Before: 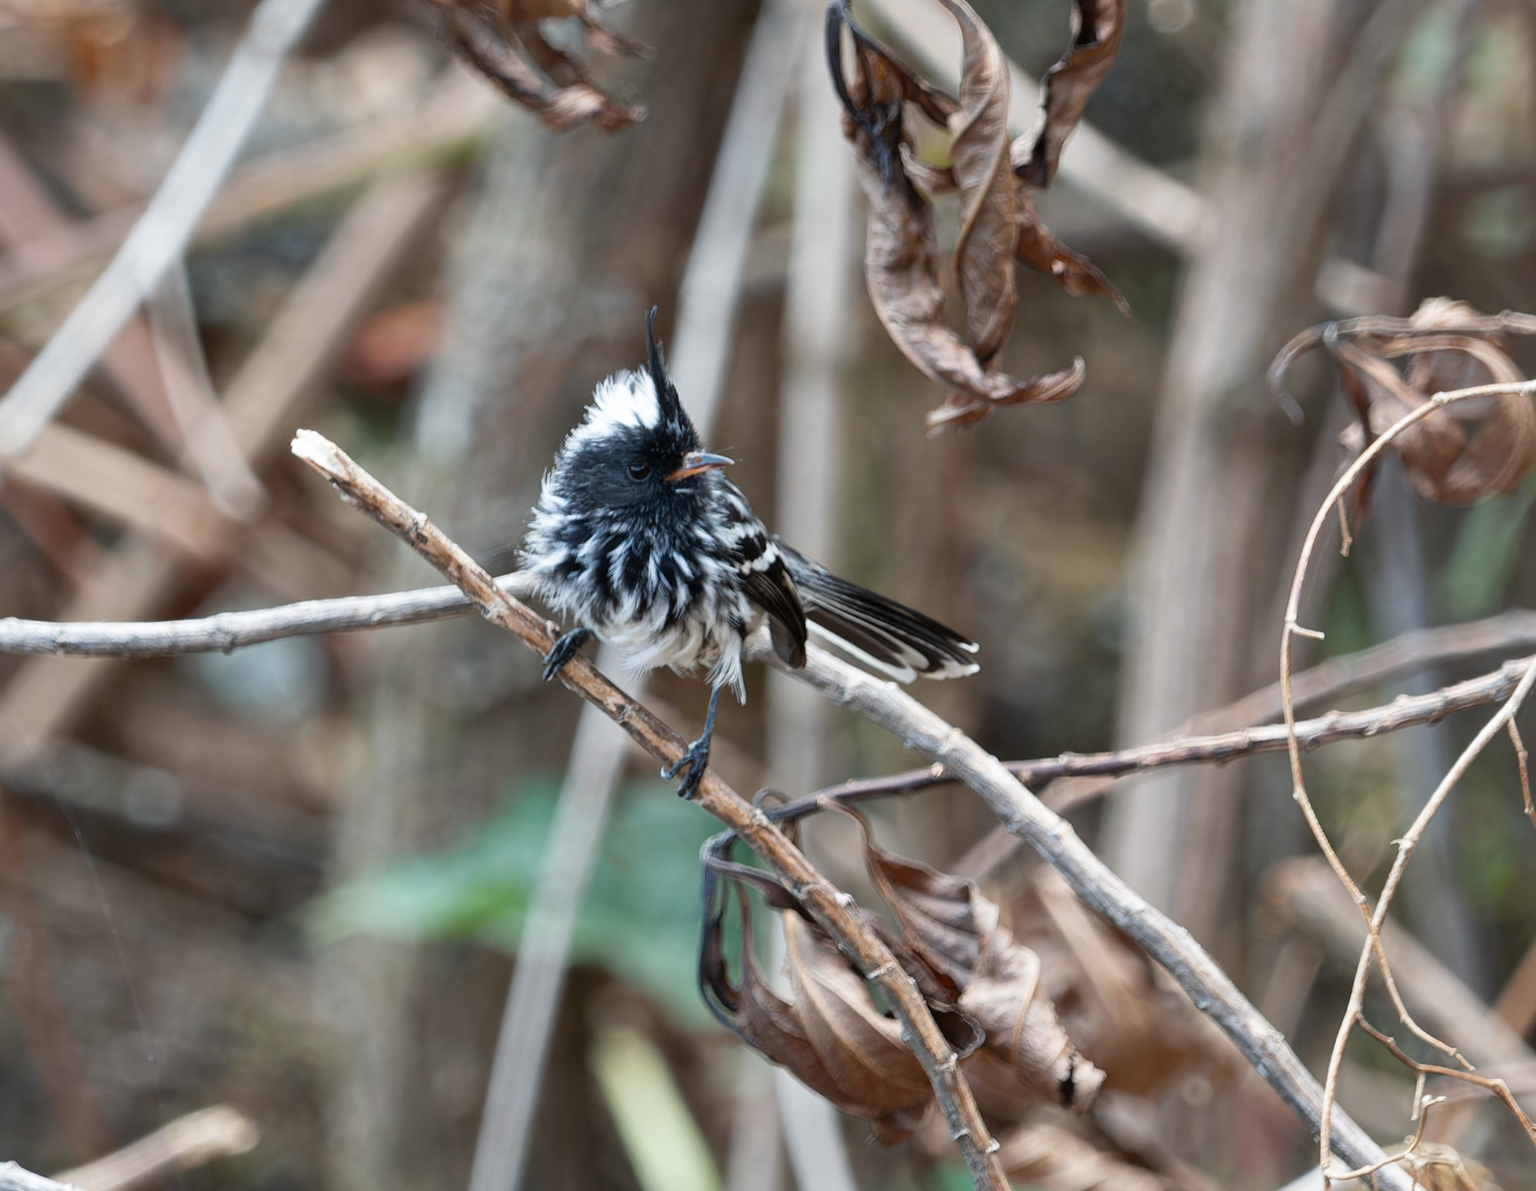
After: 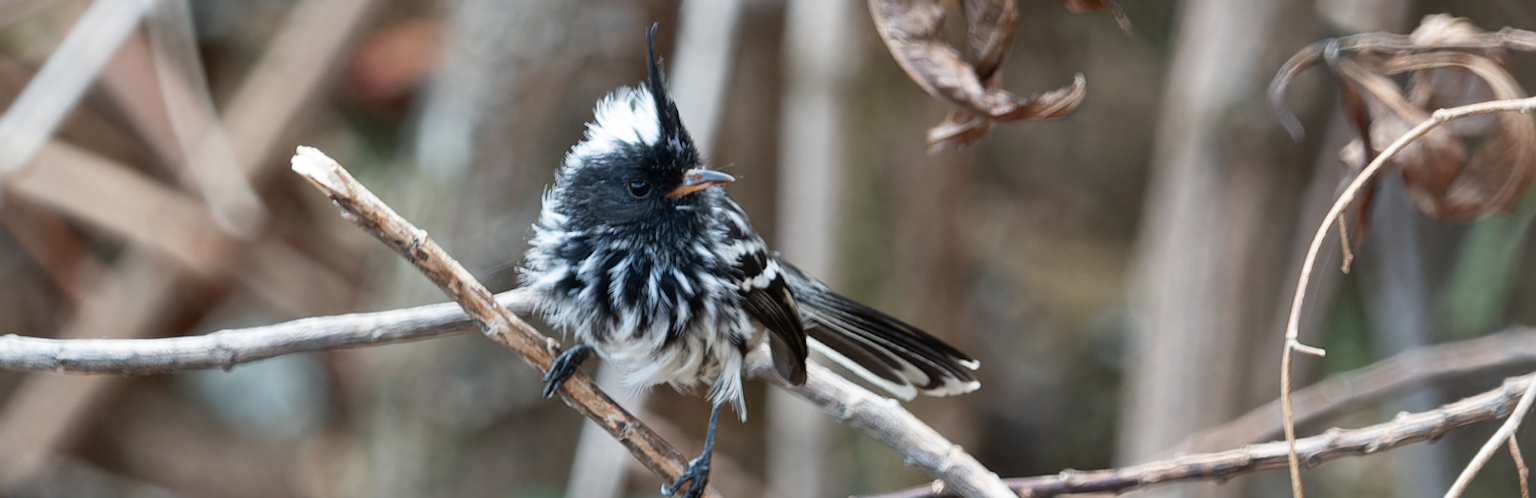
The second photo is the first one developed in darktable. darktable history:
crop and rotate: top 23.909%, bottom 34.22%
